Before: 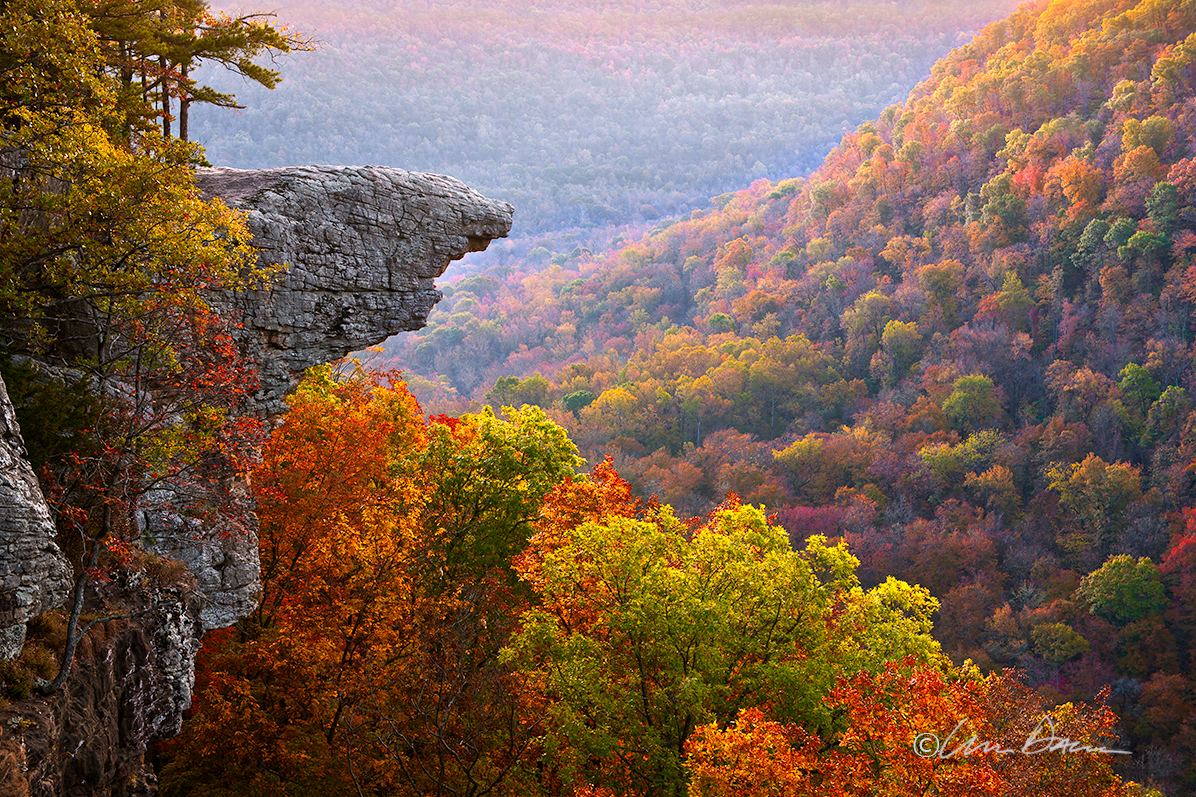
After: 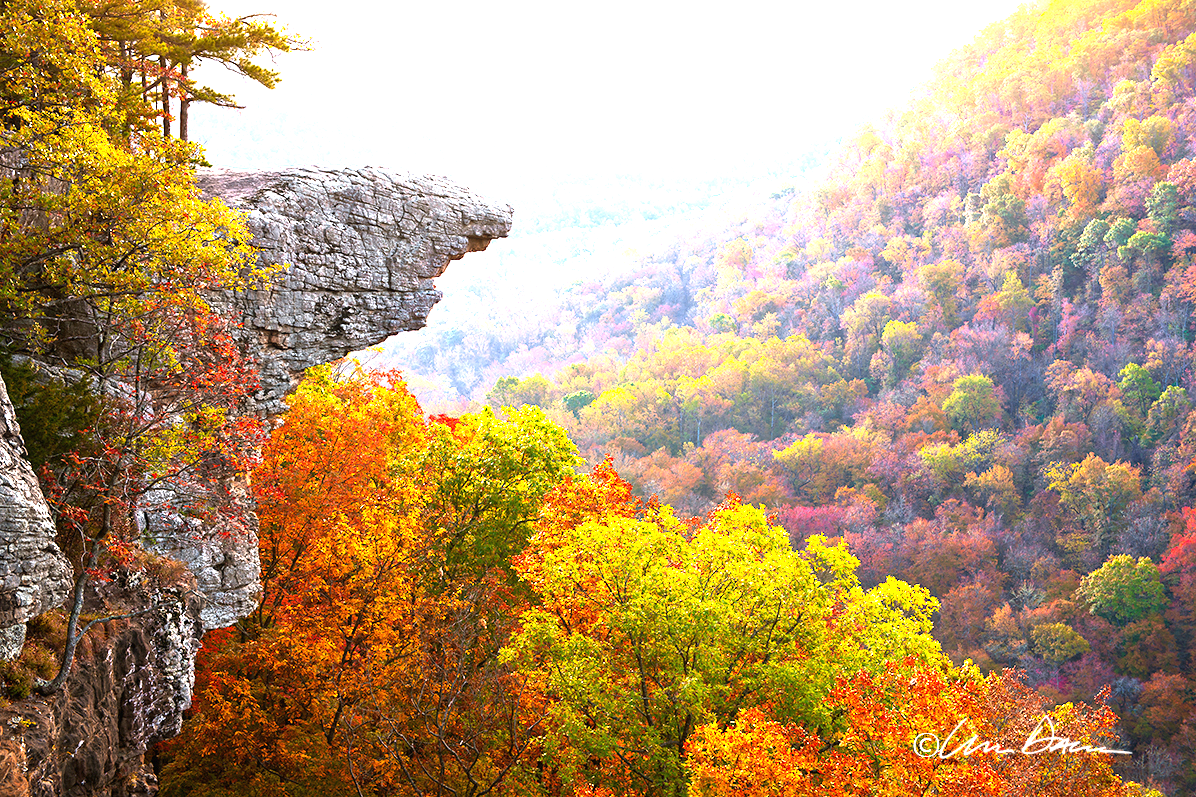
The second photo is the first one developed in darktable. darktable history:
white balance: red 1.009, blue 0.985
exposure: black level correction 0, exposure 1.7 EV, compensate exposure bias true, compensate highlight preservation false
